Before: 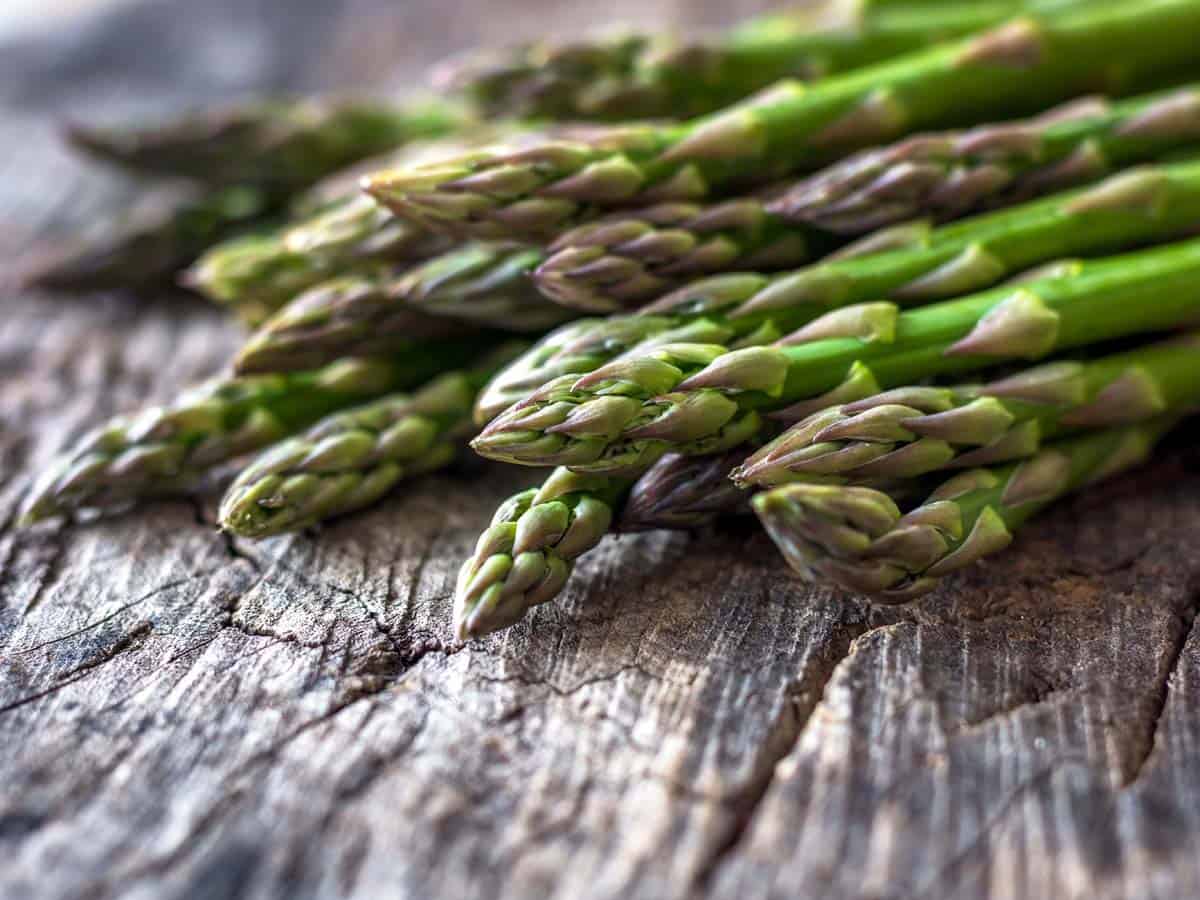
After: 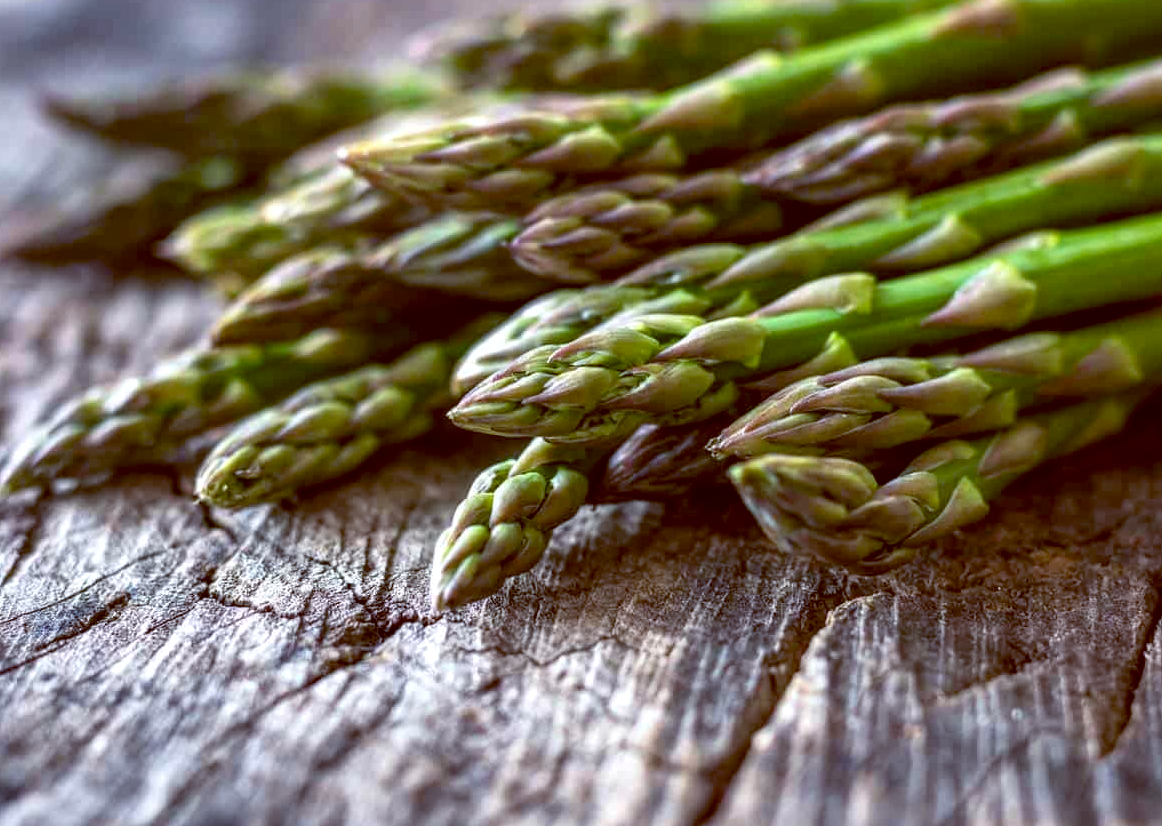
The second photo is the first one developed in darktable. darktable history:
color balance: lift [1, 1.015, 1.004, 0.985], gamma [1, 0.958, 0.971, 1.042], gain [1, 0.956, 0.977, 1.044]
crop: left 1.964%, top 3.251%, right 1.122%, bottom 4.933%
local contrast: highlights 100%, shadows 100%, detail 120%, midtone range 0.2
